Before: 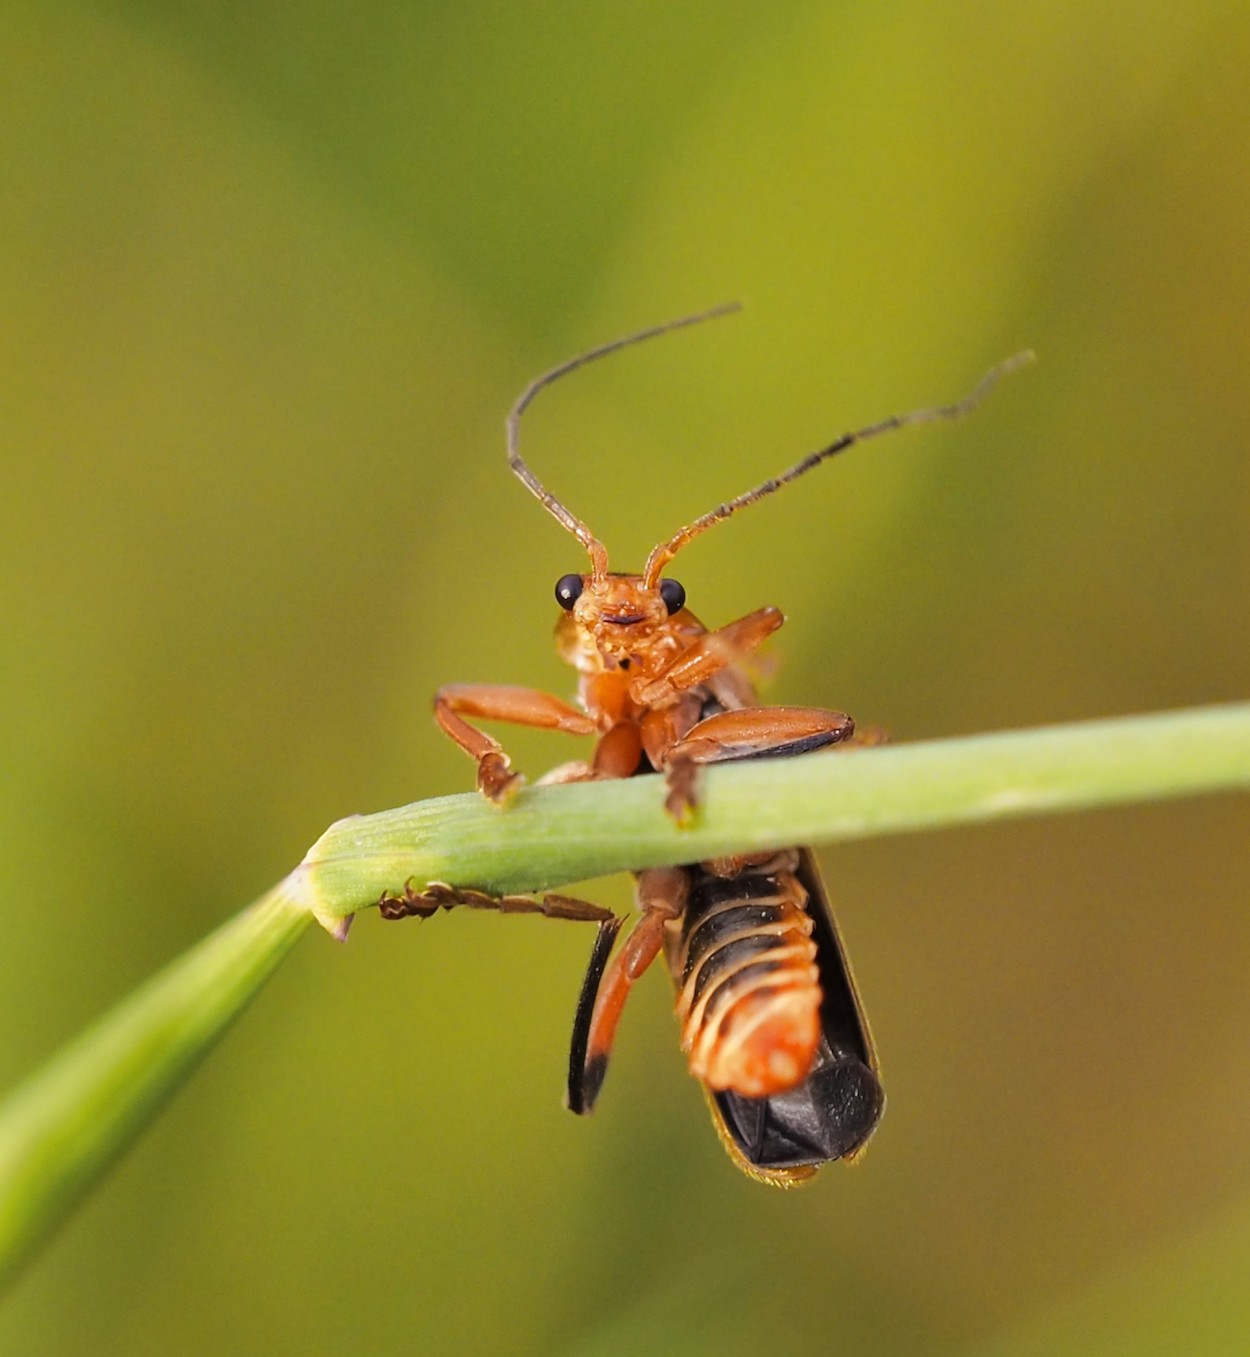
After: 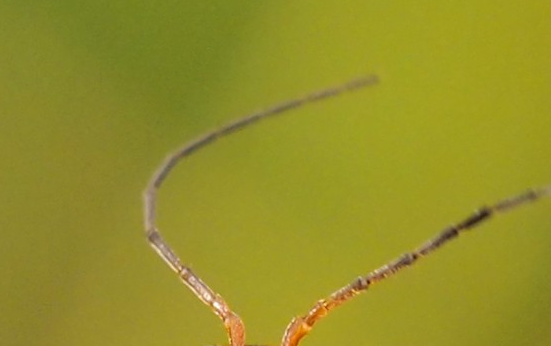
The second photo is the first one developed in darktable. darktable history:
crop: left 29.079%, top 16.799%, right 26.82%, bottom 57.702%
